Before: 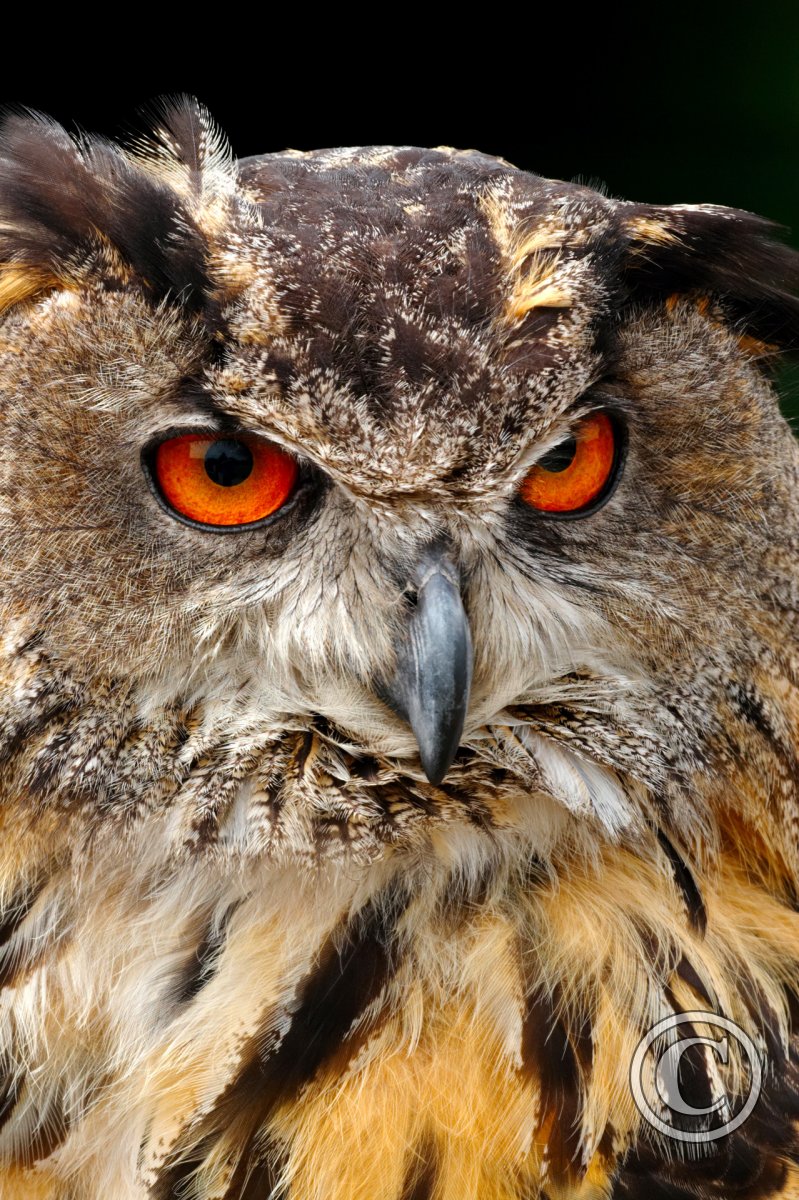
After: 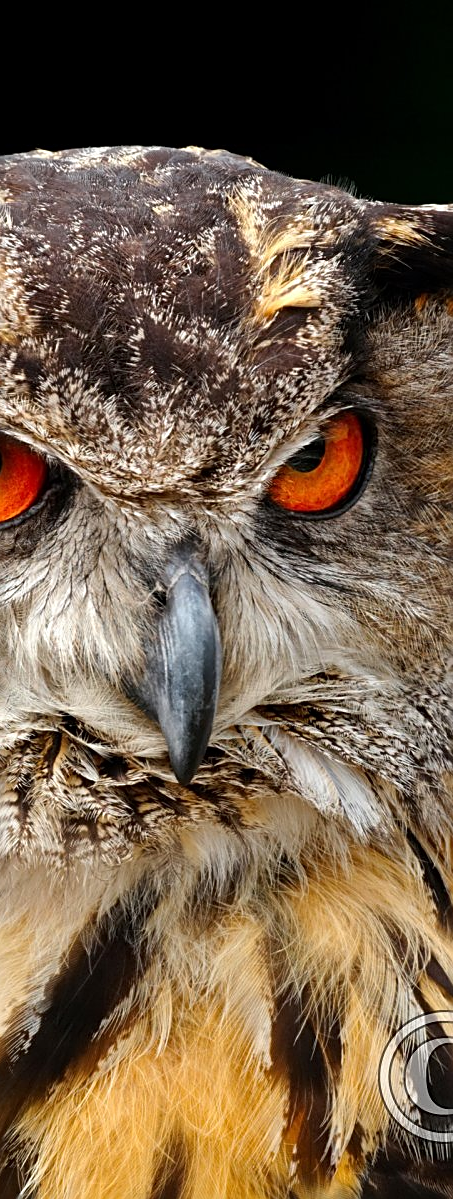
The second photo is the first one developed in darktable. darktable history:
crop: left 31.473%, top 0.008%, right 11.781%
local contrast: mode bilateral grid, contrast 14, coarseness 35, detail 104%, midtone range 0.2
sharpen: on, module defaults
